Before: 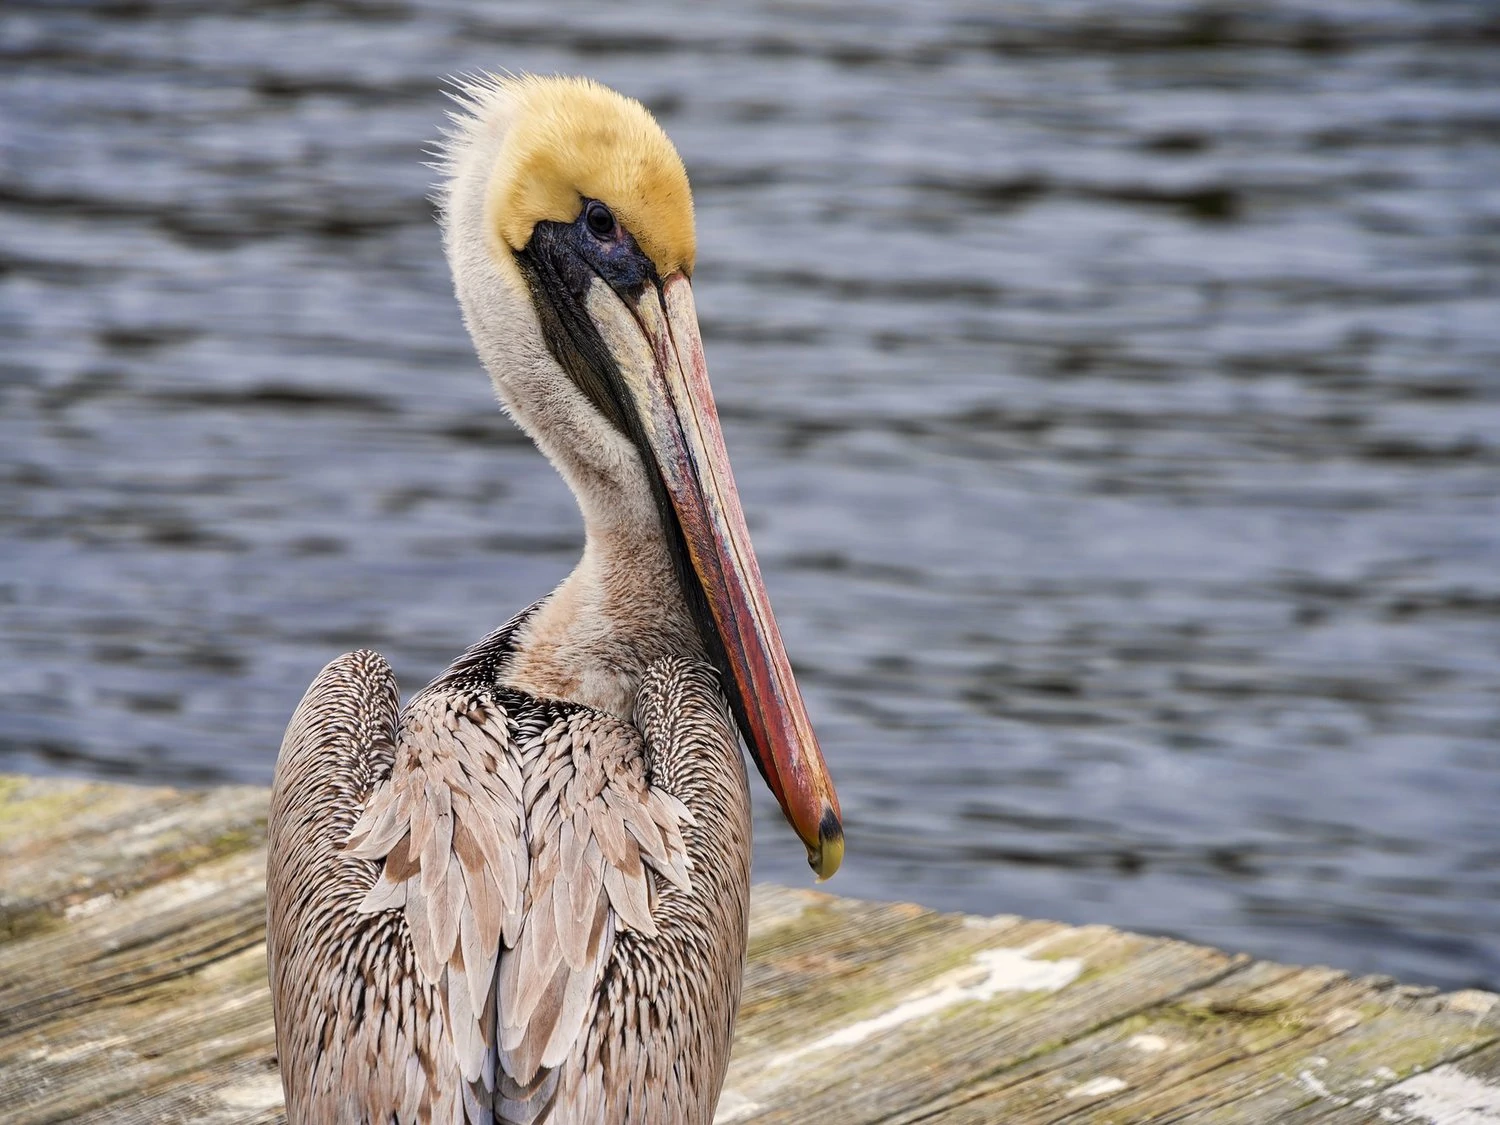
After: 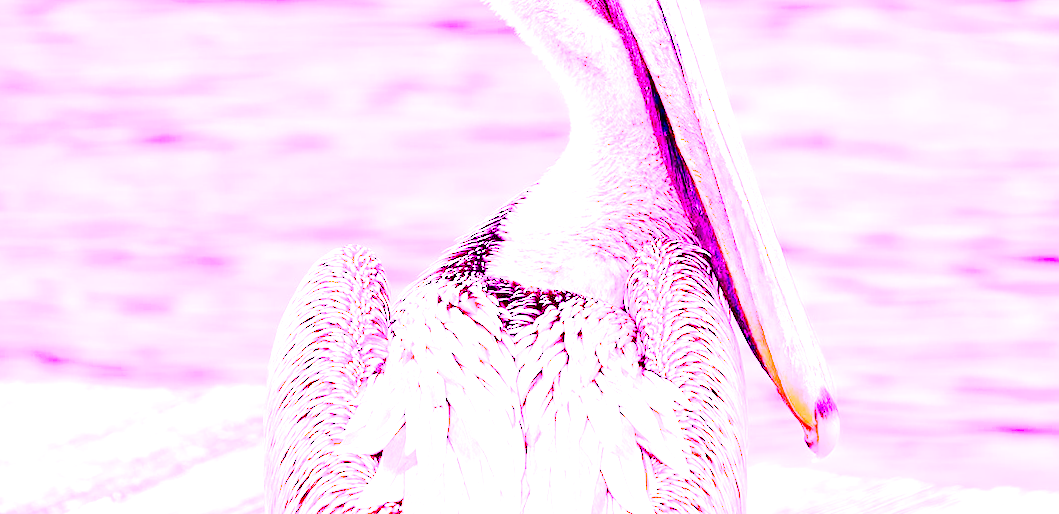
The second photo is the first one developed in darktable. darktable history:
grain: coarseness 14.57 ISO, strength 8.8%
base curve: curves: ch0 [(0, 0) (0.036, 0.025) (0.121, 0.166) (0.206, 0.329) (0.605, 0.79) (1, 1)], preserve colors none
crop: top 36.498%, right 27.964%, bottom 14.995%
rotate and perspective: rotation -2°, crop left 0.022, crop right 0.978, crop top 0.049, crop bottom 0.951
white balance: red 8, blue 8
contrast brightness saturation: contrast 0.22, brightness -0.19, saturation 0.24
